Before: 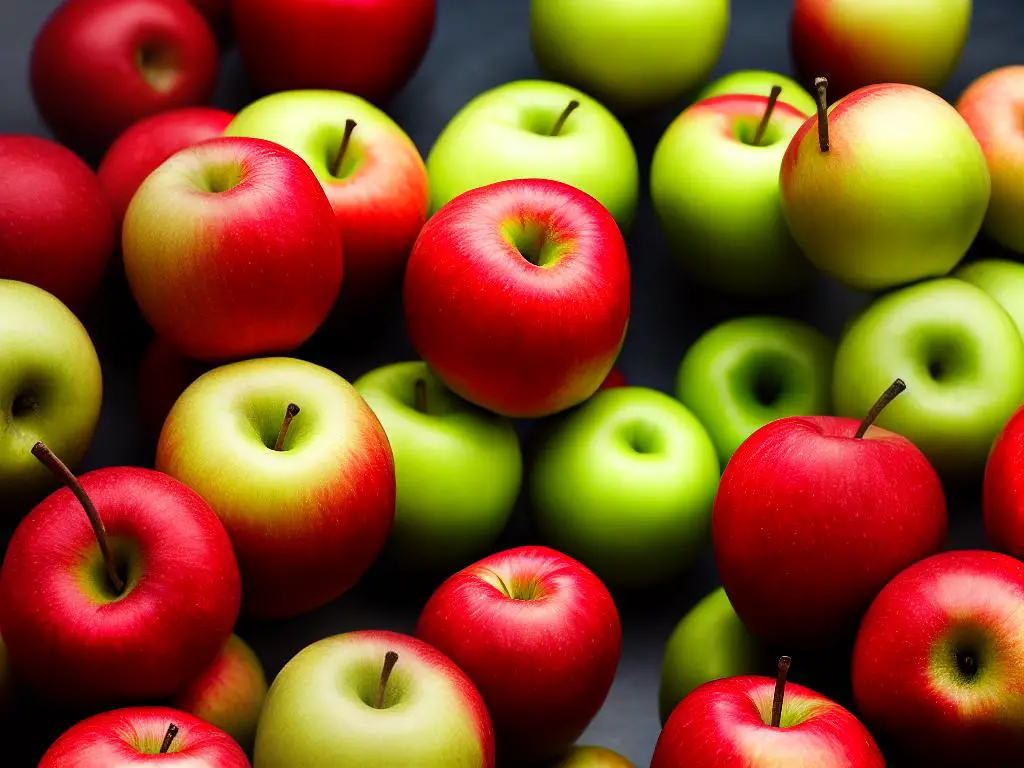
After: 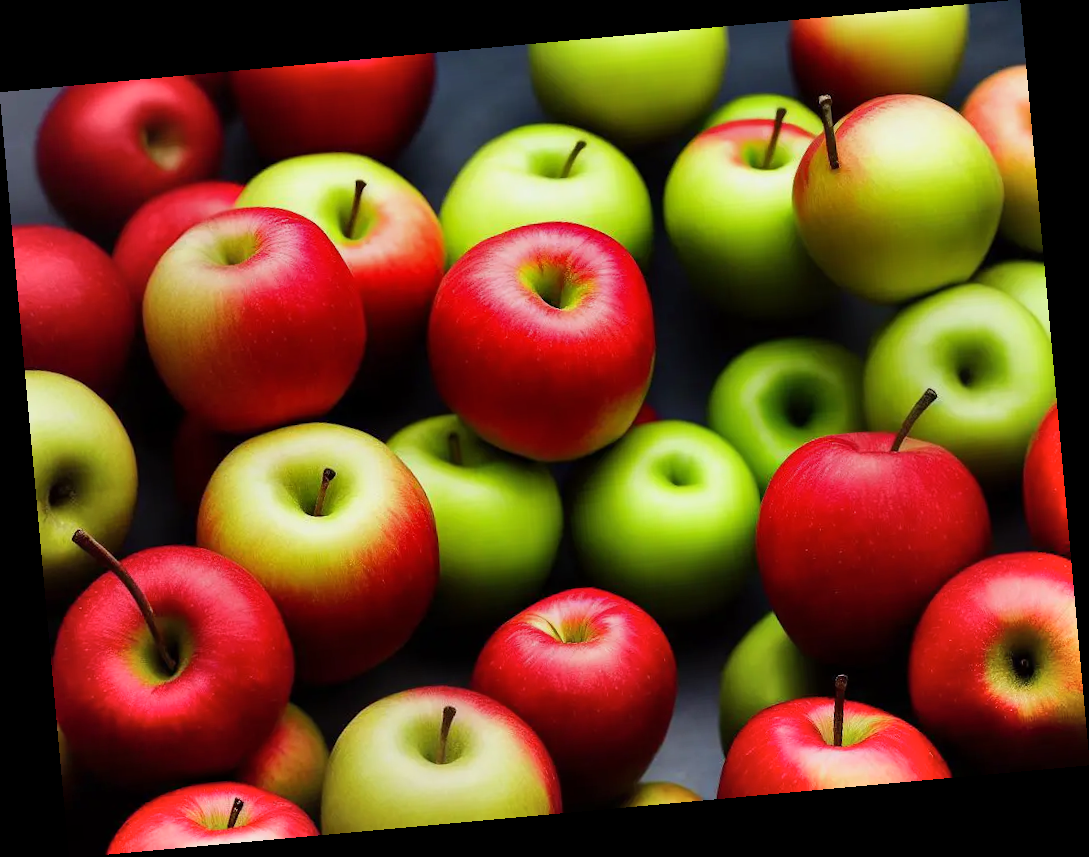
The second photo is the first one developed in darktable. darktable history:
exposure: exposure -0.151 EV, compensate highlight preservation false
white balance: red 0.983, blue 1.036
rotate and perspective: rotation -5.2°, automatic cropping off
shadows and highlights: shadows 37.27, highlights -28.18, soften with gaussian
